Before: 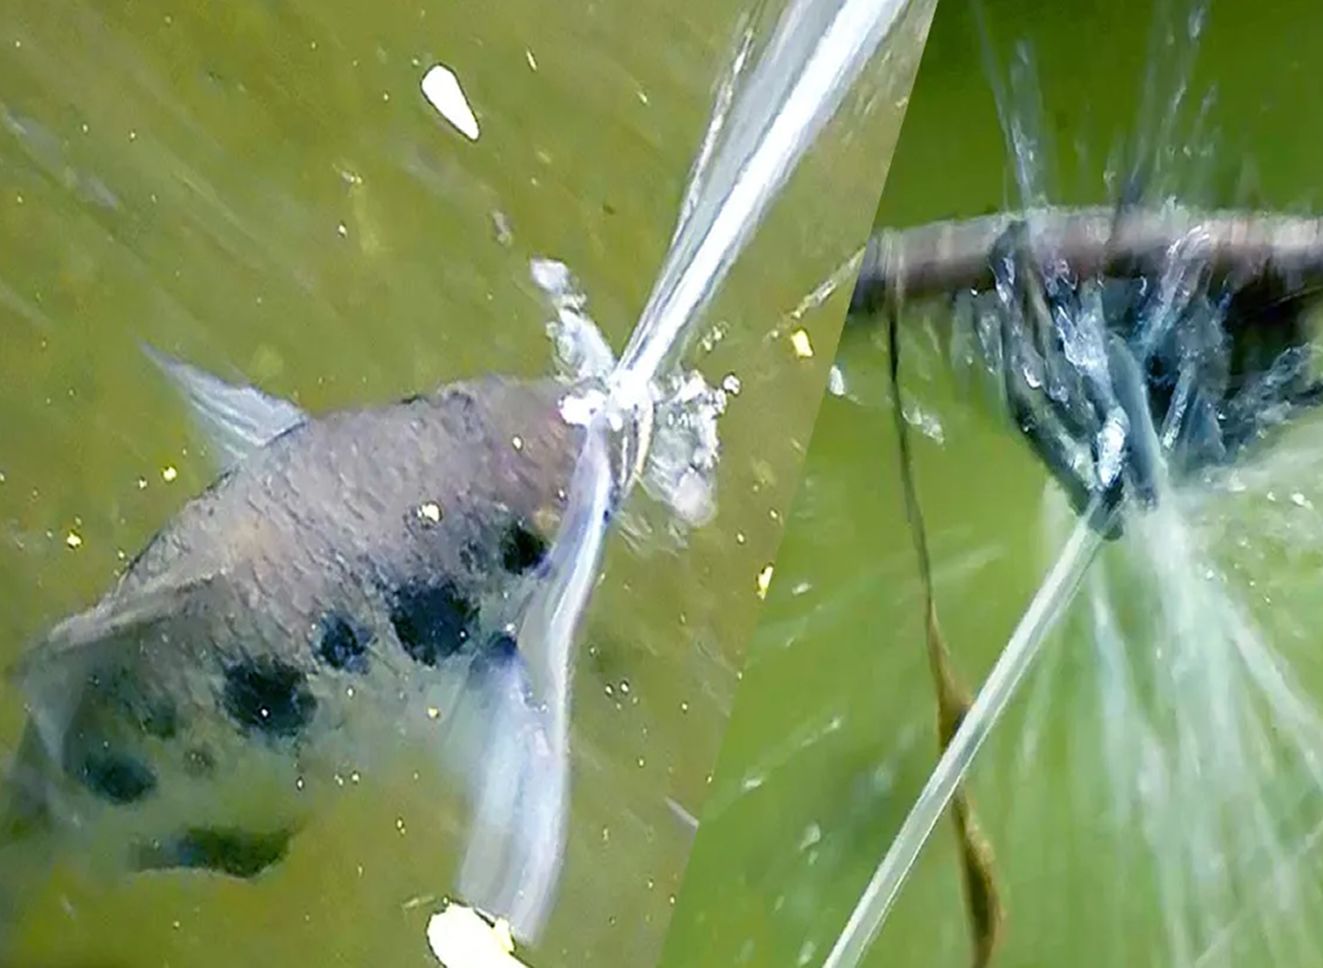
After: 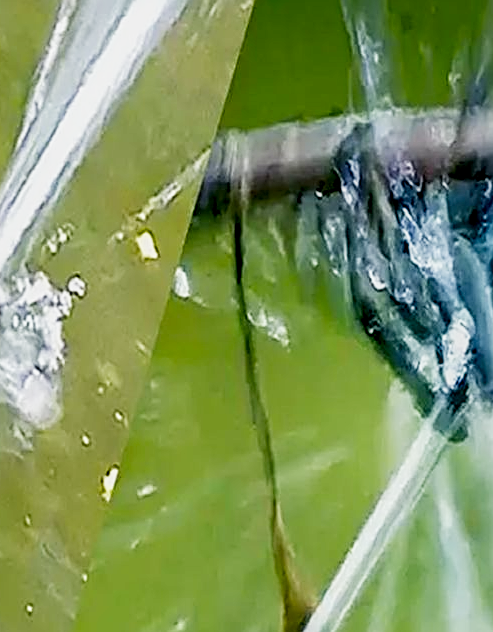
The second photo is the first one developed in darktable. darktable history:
crop and rotate: left 49.561%, top 10.152%, right 13.115%, bottom 24.465%
filmic rgb: black relative exposure -16 EV, white relative exposure 5.27 EV, hardness 5.93, contrast 1.253, preserve chrominance no, color science v4 (2020), contrast in shadows soft
local contrast: on, module defaults
sharpen: radius 2.533, amount 0.618
